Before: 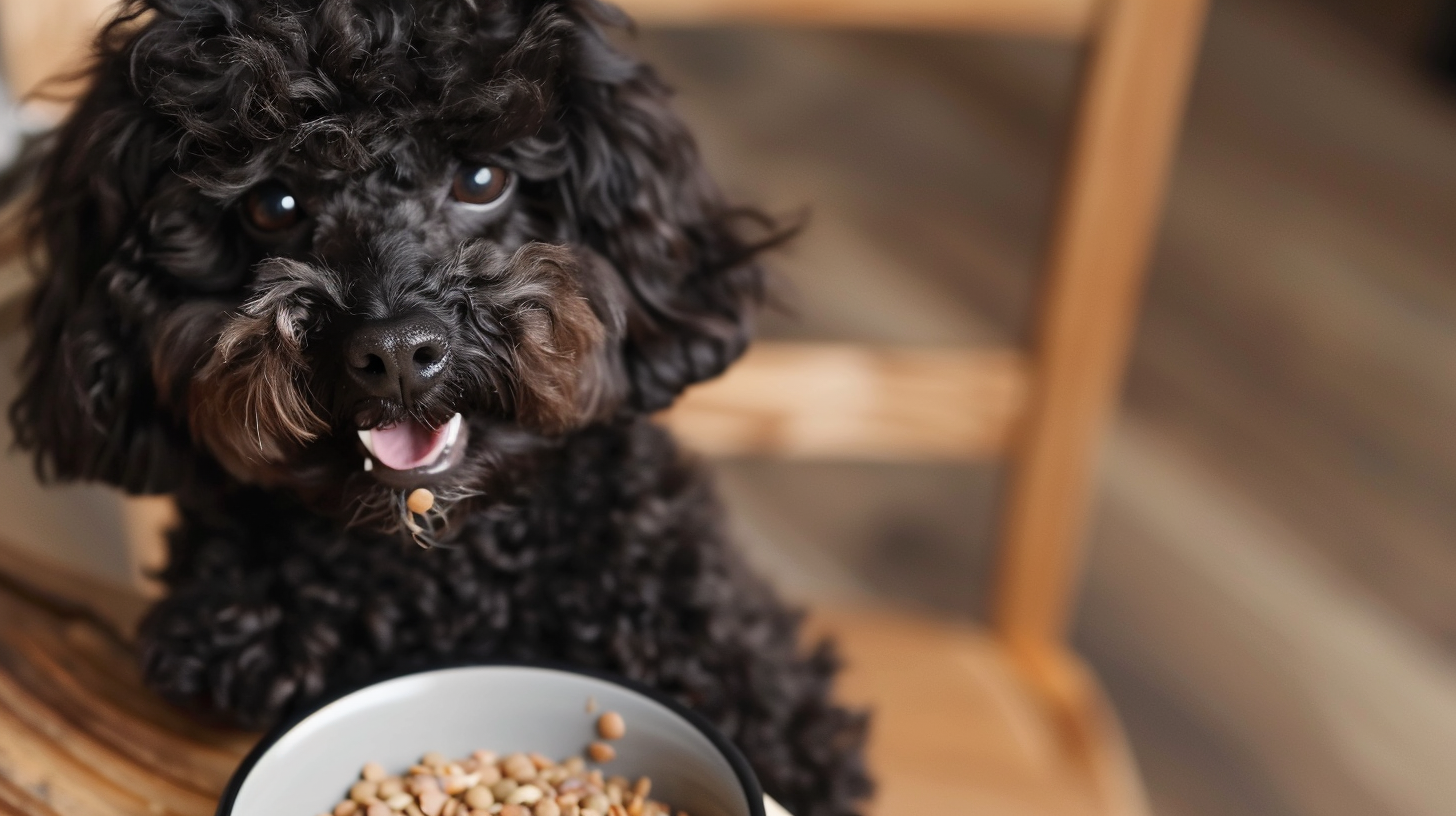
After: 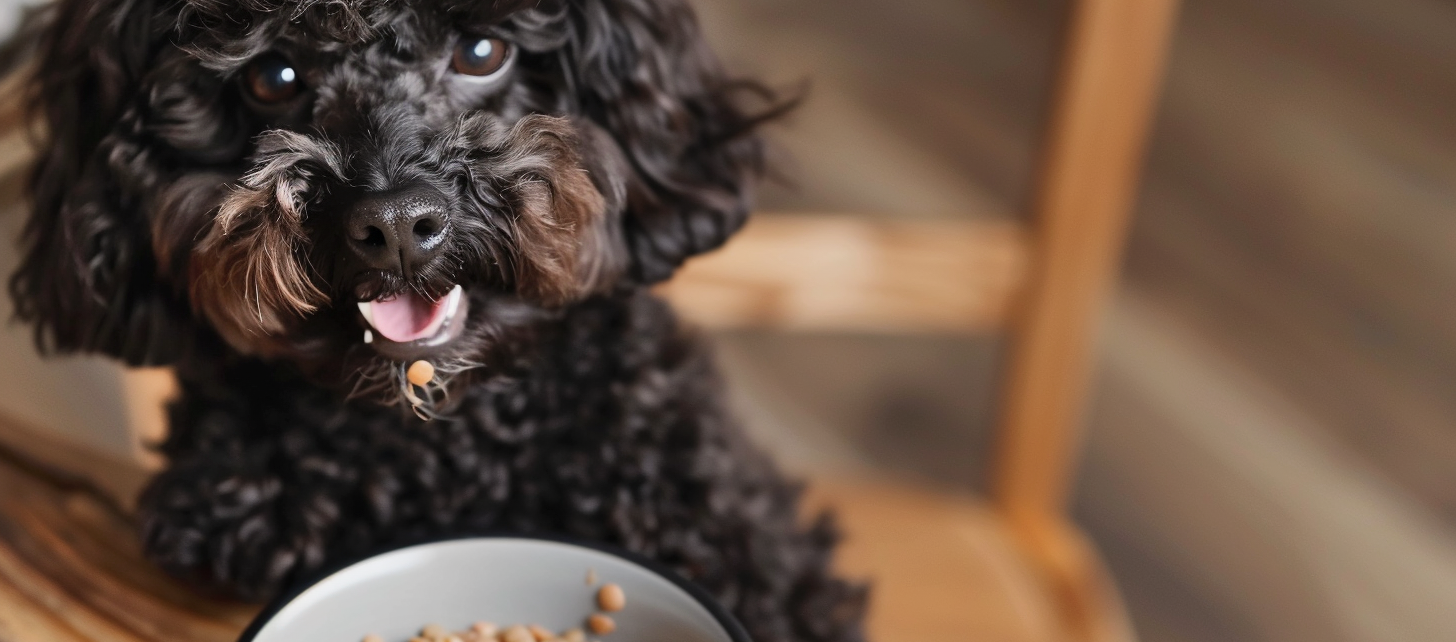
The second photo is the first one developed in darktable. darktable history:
shadows and highlights: white point adjustment -3.64, highlights -63.34, highlights color adjustment 42%, soften with gaussian
crop and rotate: top 15.774%, bottom 5.506%
